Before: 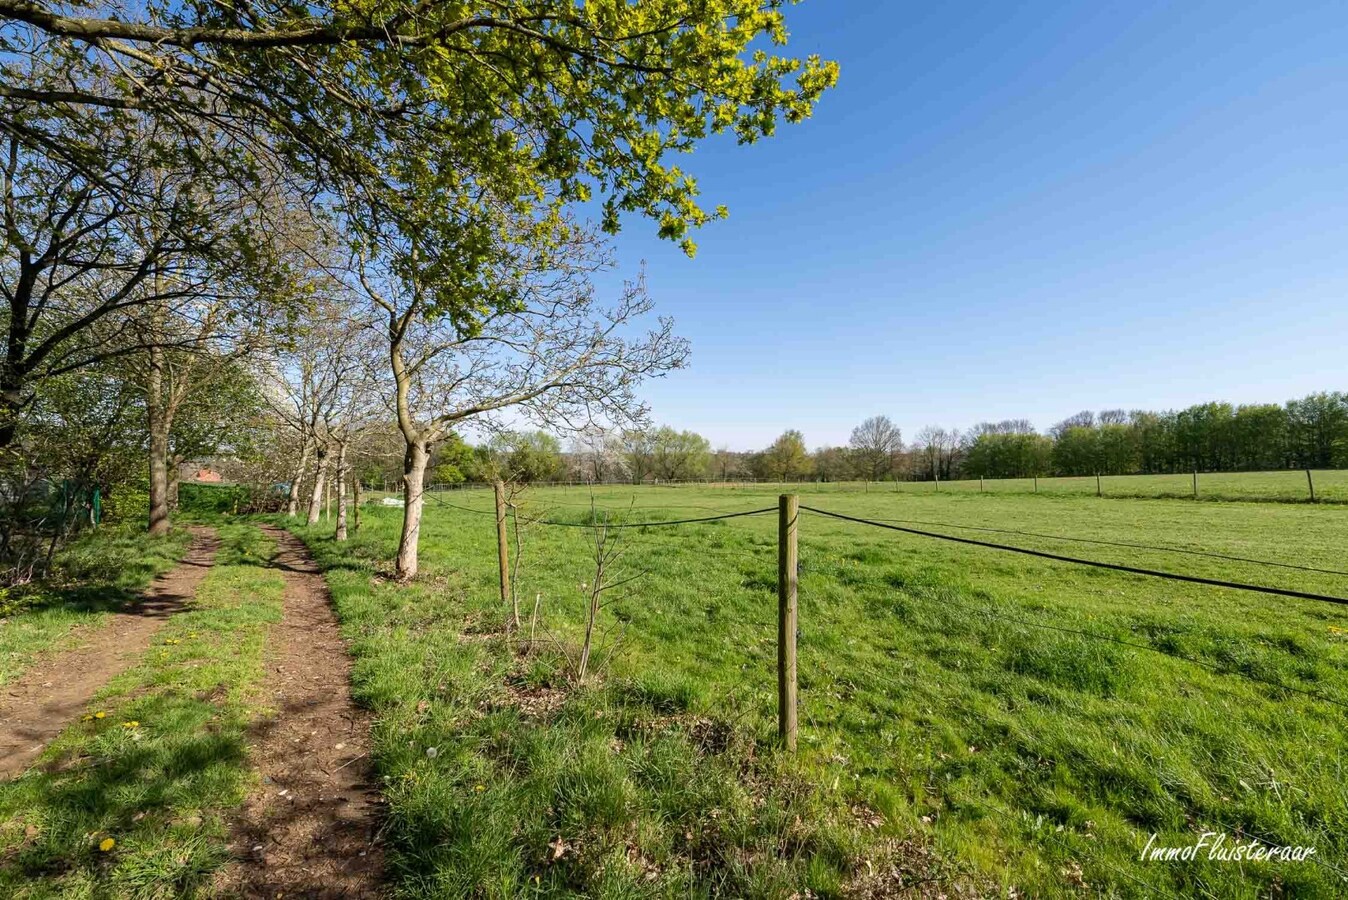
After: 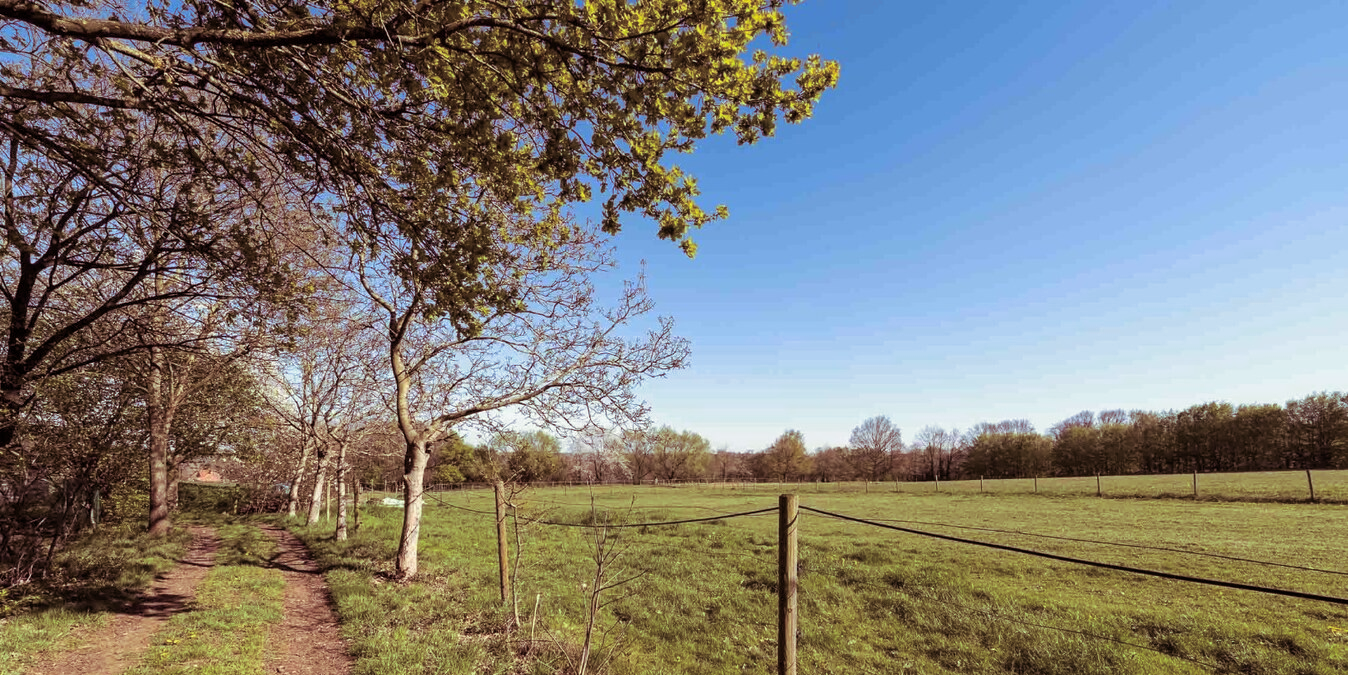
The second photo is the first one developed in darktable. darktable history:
split-toning: on, module defaults
crop: bottom 24.988%
